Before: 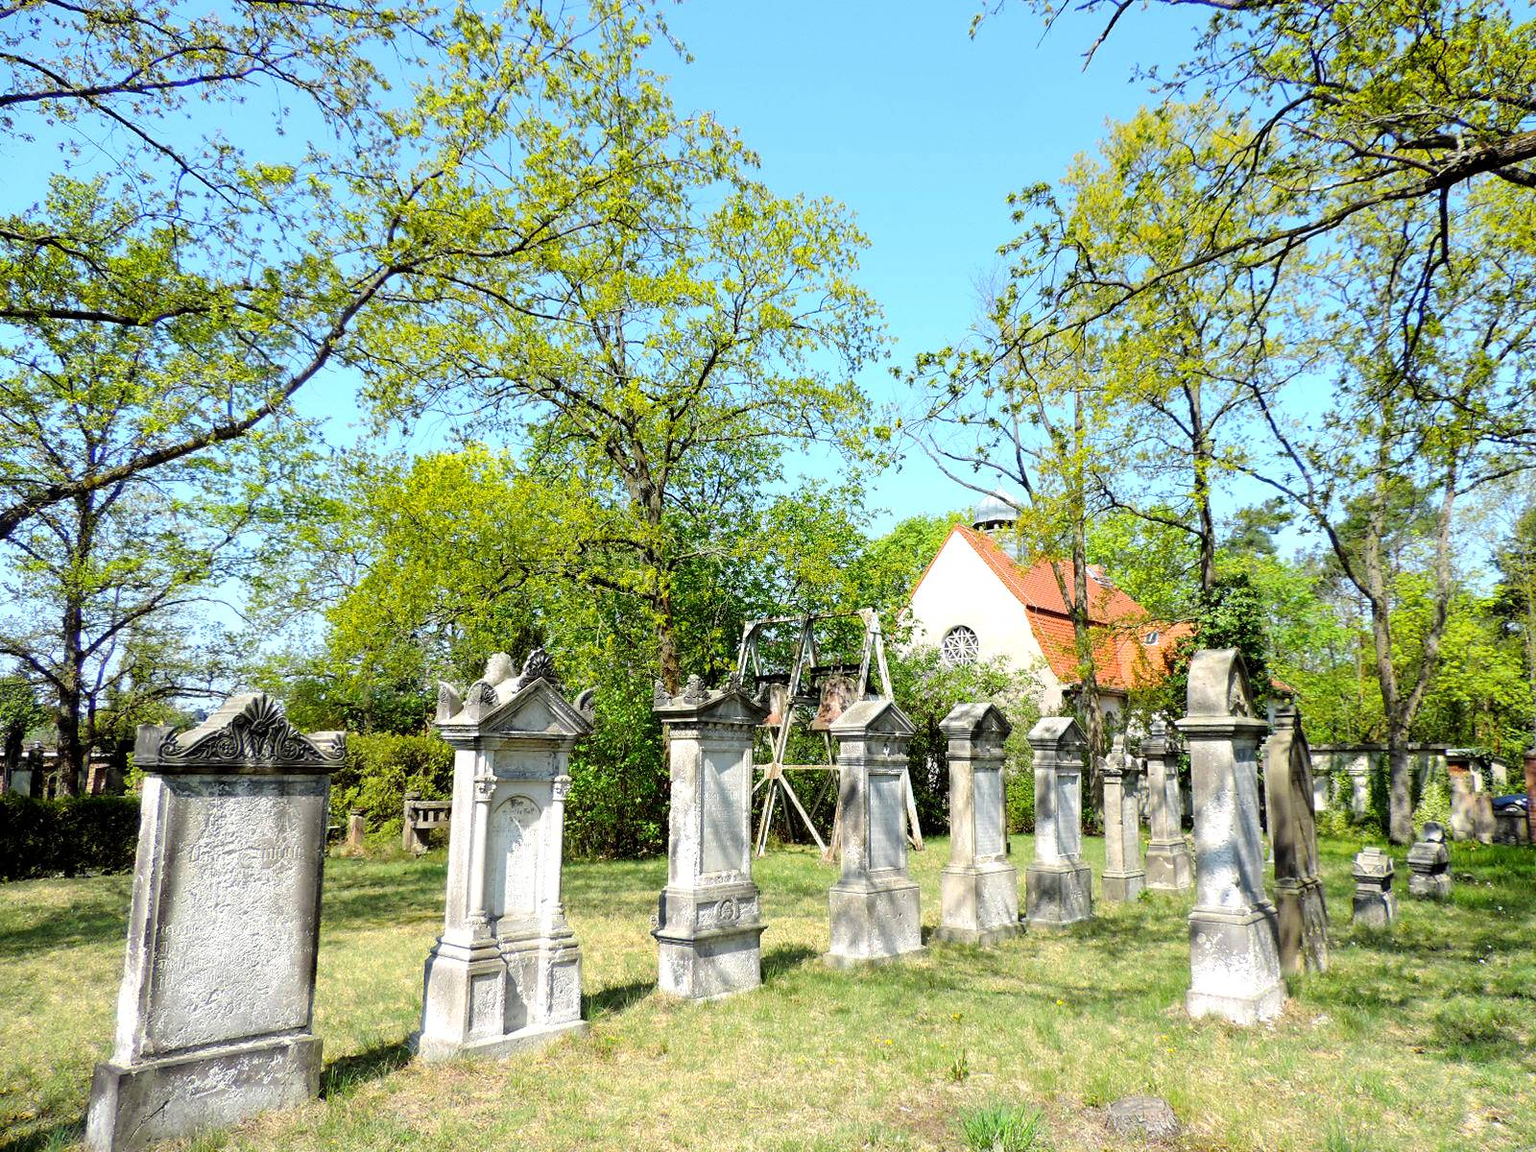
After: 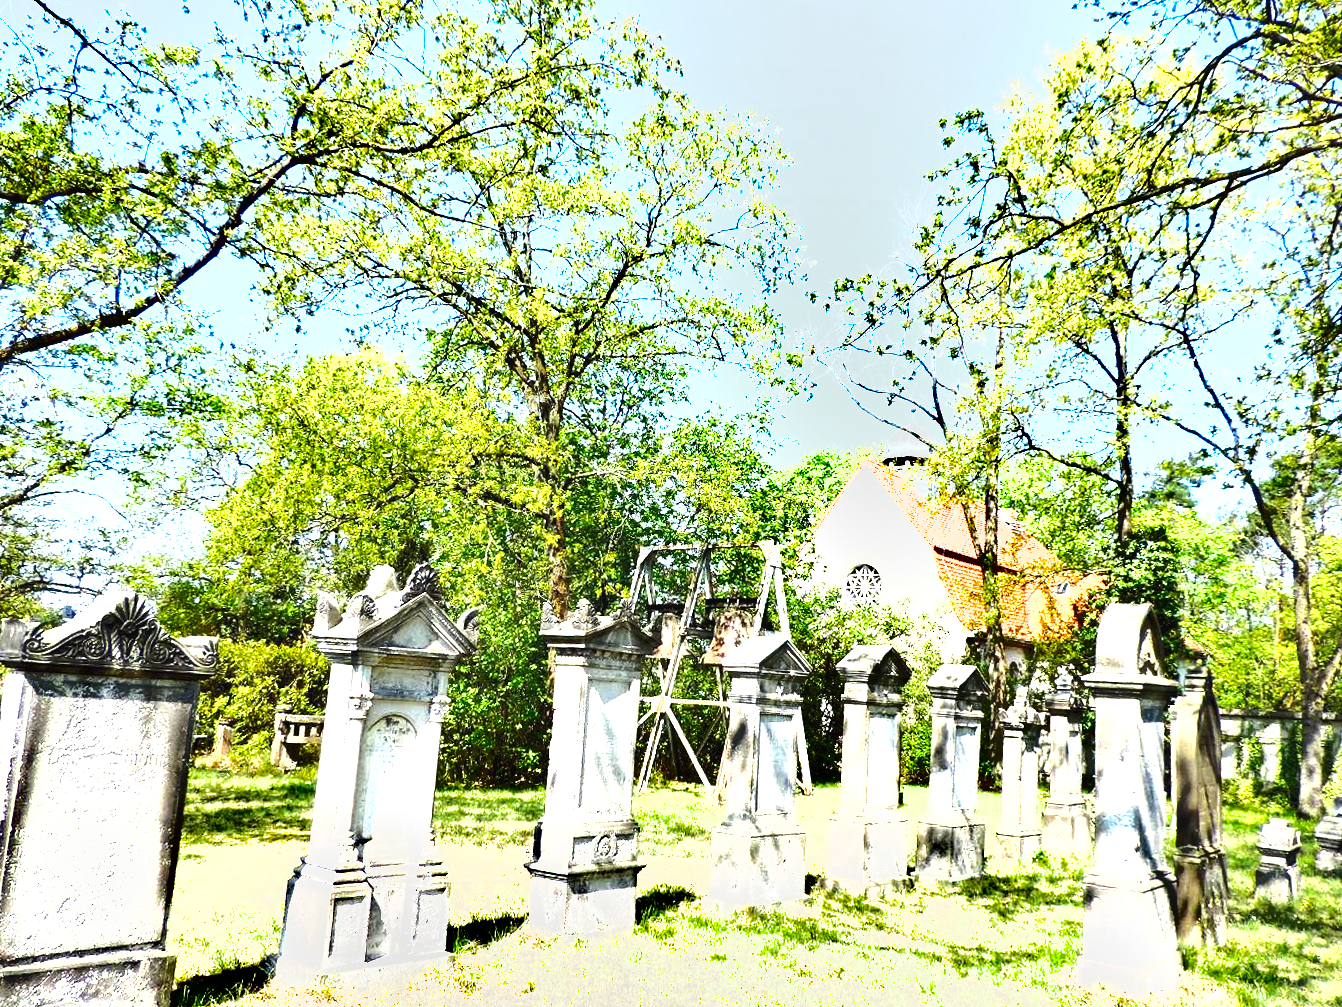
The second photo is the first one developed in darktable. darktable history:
shadows and highlights: shadows 52.42, soften with gaussian
crop and rotate: angle -3.27°, left 5.211%, top 5.211%, right 4.607%, bottom 4.607%
exposure: black level correction -0.002, exposure 1.35 EV, compensate highlight preservation false
